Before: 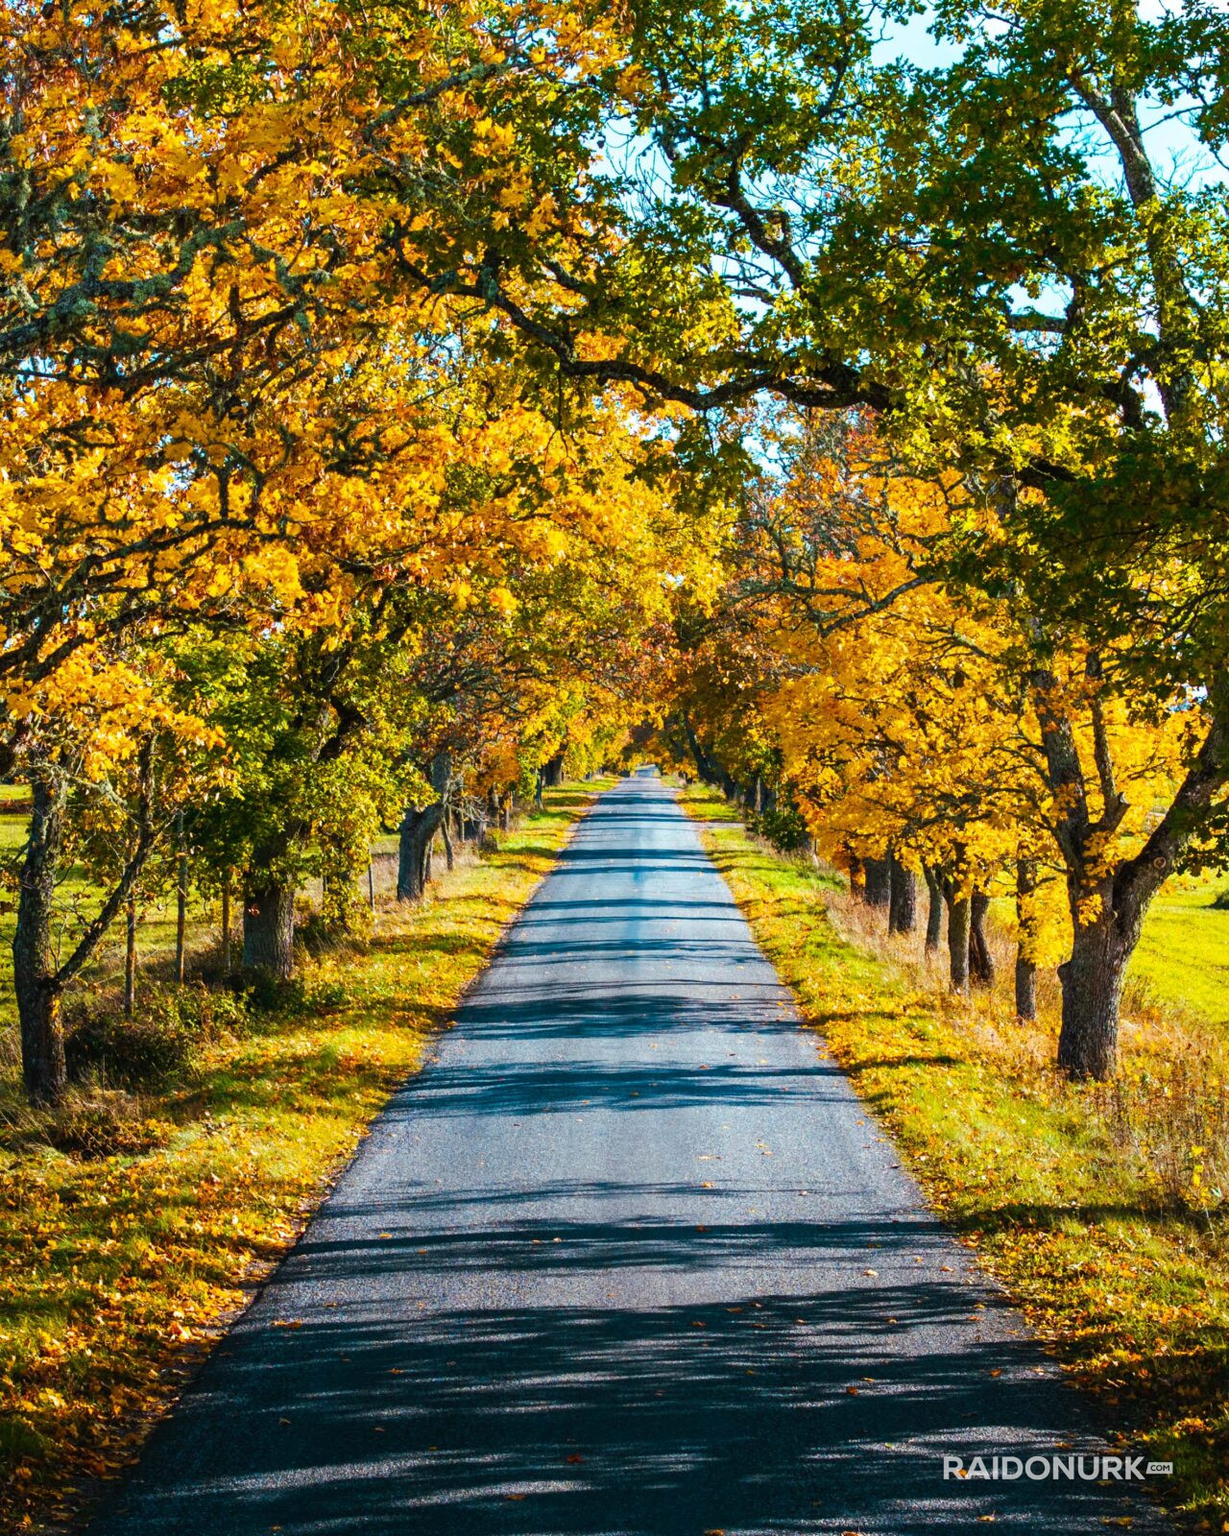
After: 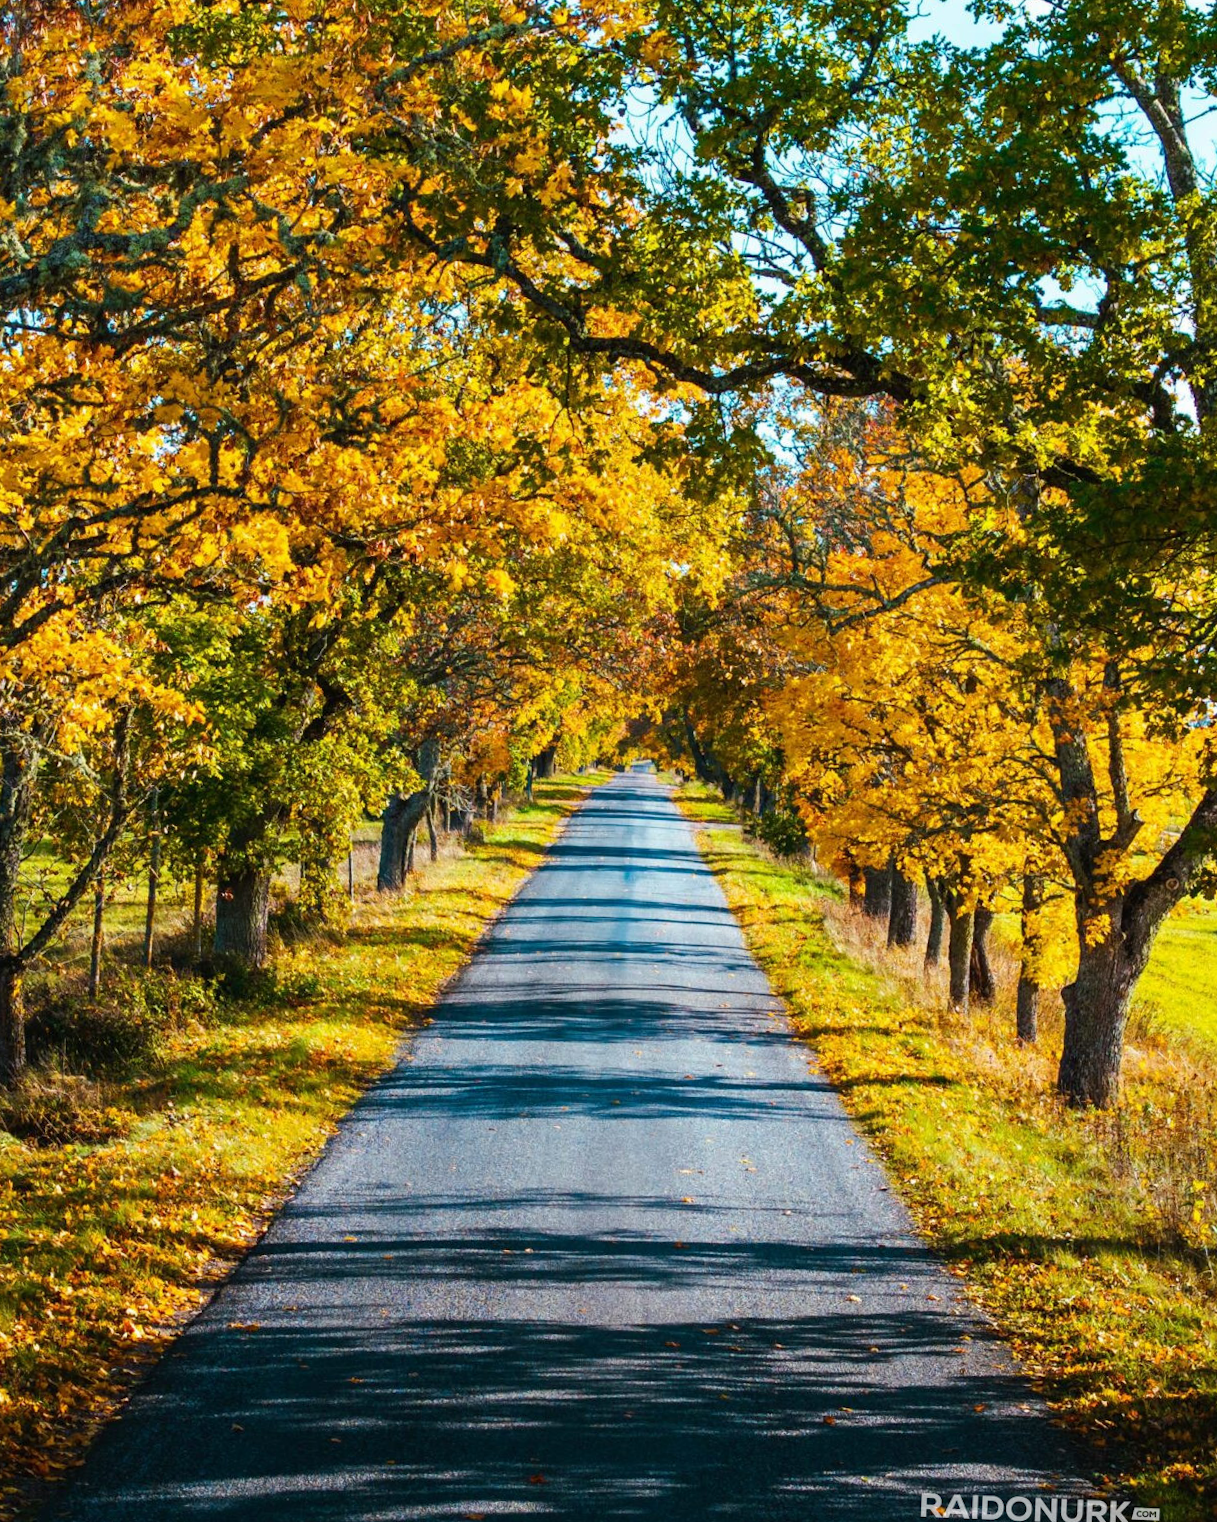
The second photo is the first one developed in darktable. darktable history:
crop and rotate: angle -2.38°
exposure: exposure -0.021 EV, compensate highlight preservation false
